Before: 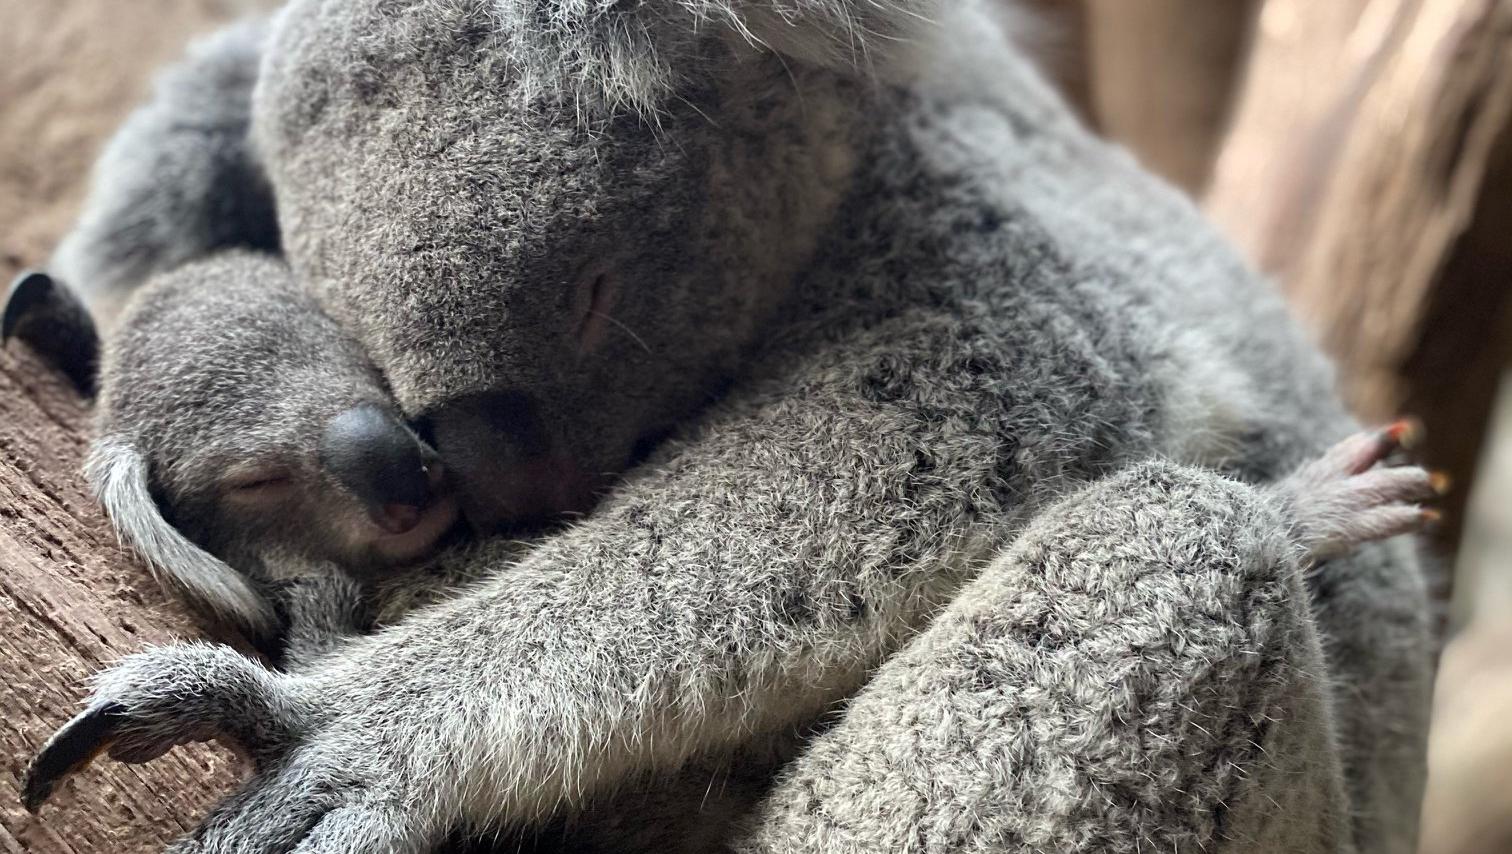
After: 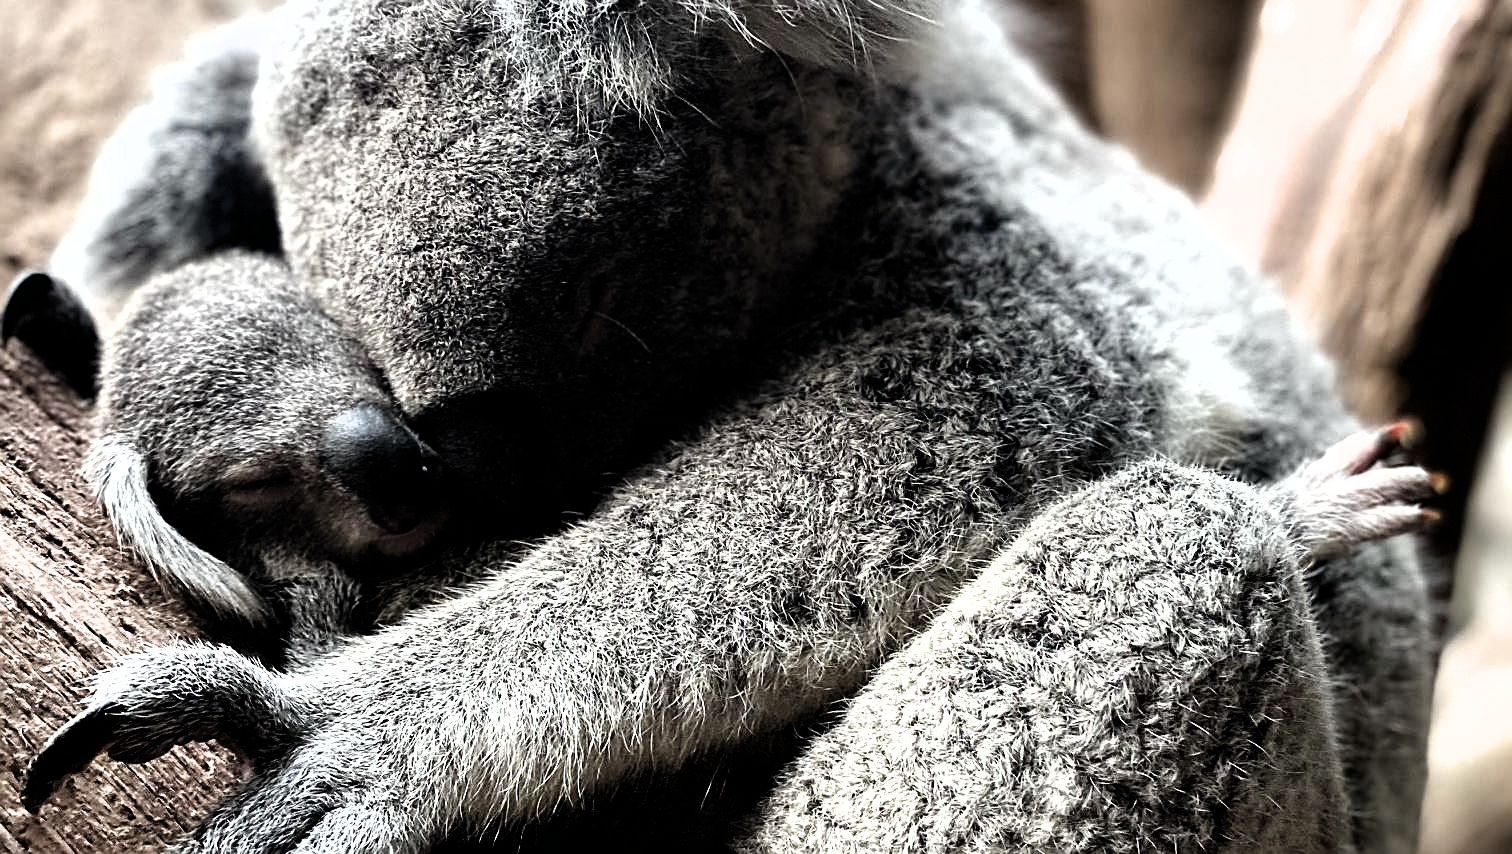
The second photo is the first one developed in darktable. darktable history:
filmic rgb: black relative exposure -8.24 EV, white relative exposure 2.22 EV, threshold 5.99 EV, hardness 7.19, latitude 86.32%, contrast 1.705, highlights saturation mix -4.12%, shadows ↔ highlights balance -2.28%, enable highlight reconstruction true
sharpen: on, module defaults
